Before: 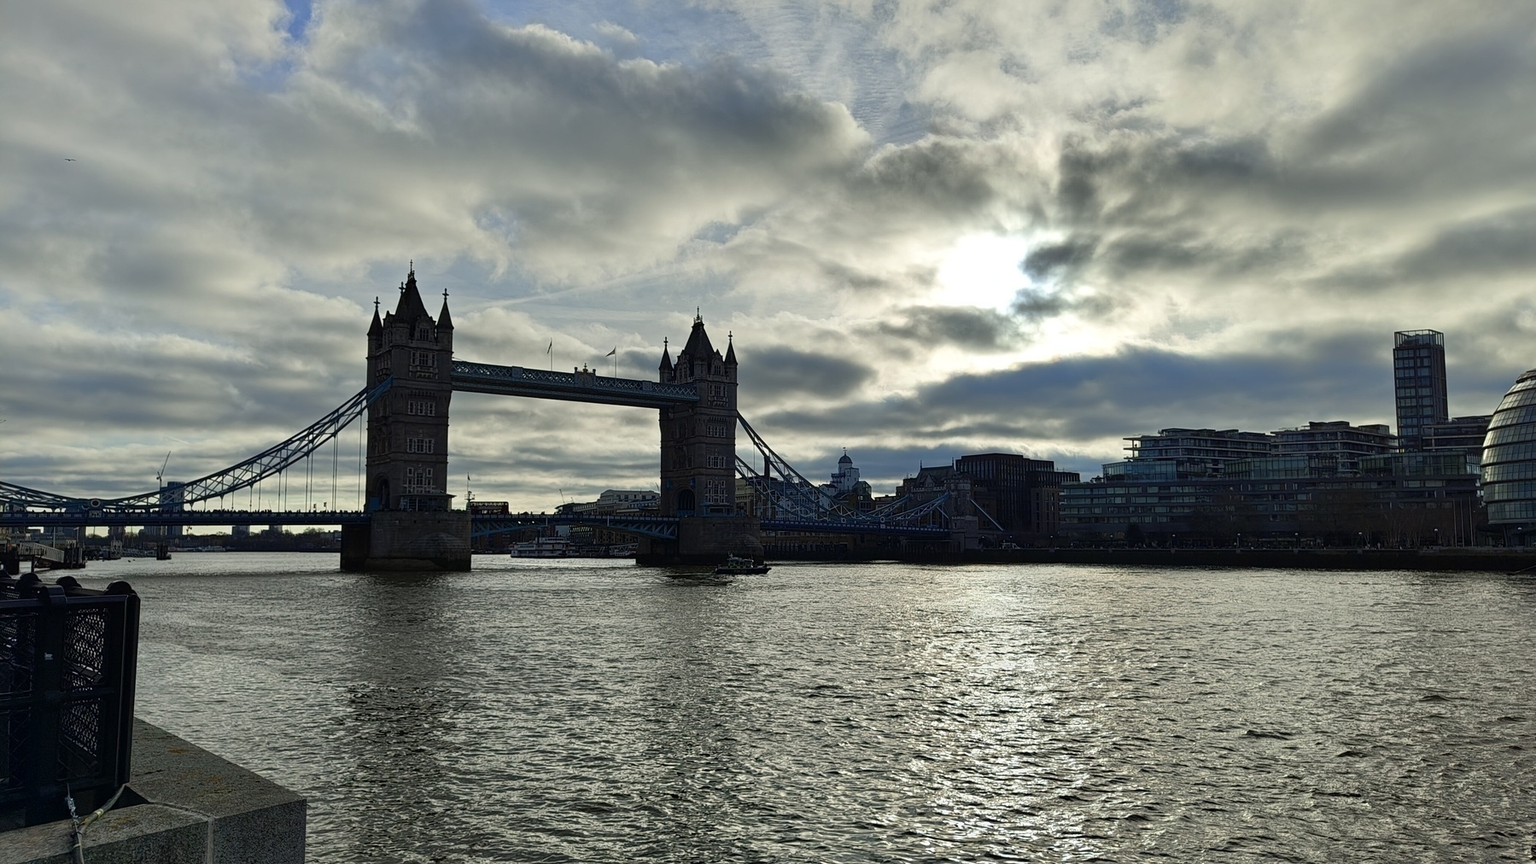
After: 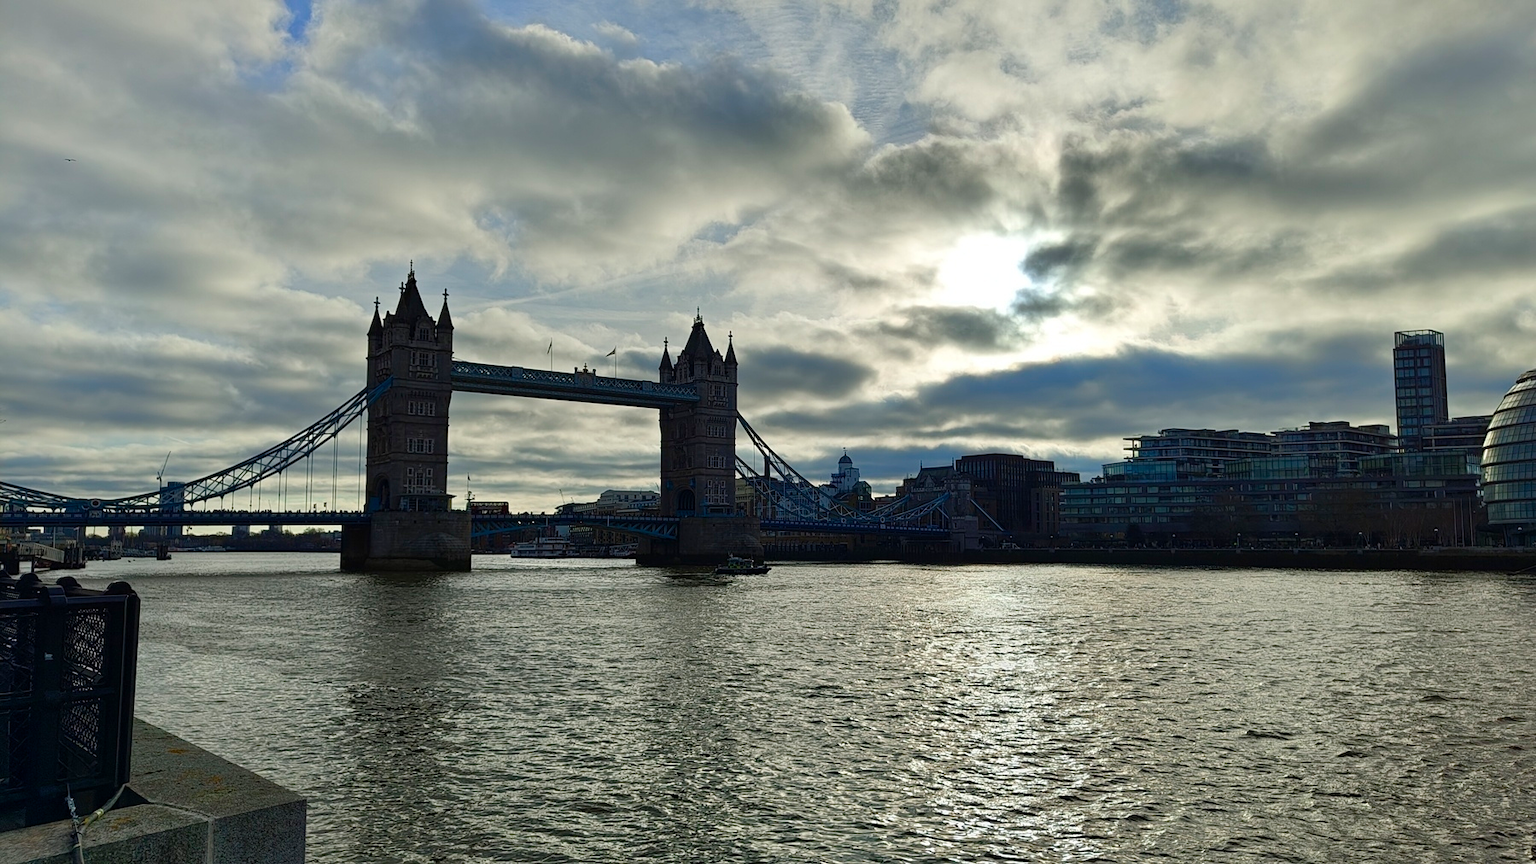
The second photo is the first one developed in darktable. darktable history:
color balance rgb: linear chroma grading › global chroma 0.919%, perceptual saturation grading › global saturation 20%, perceptual saturation grading › highlights -25.891%, perceptual saturation grading › shadows 24.661%
